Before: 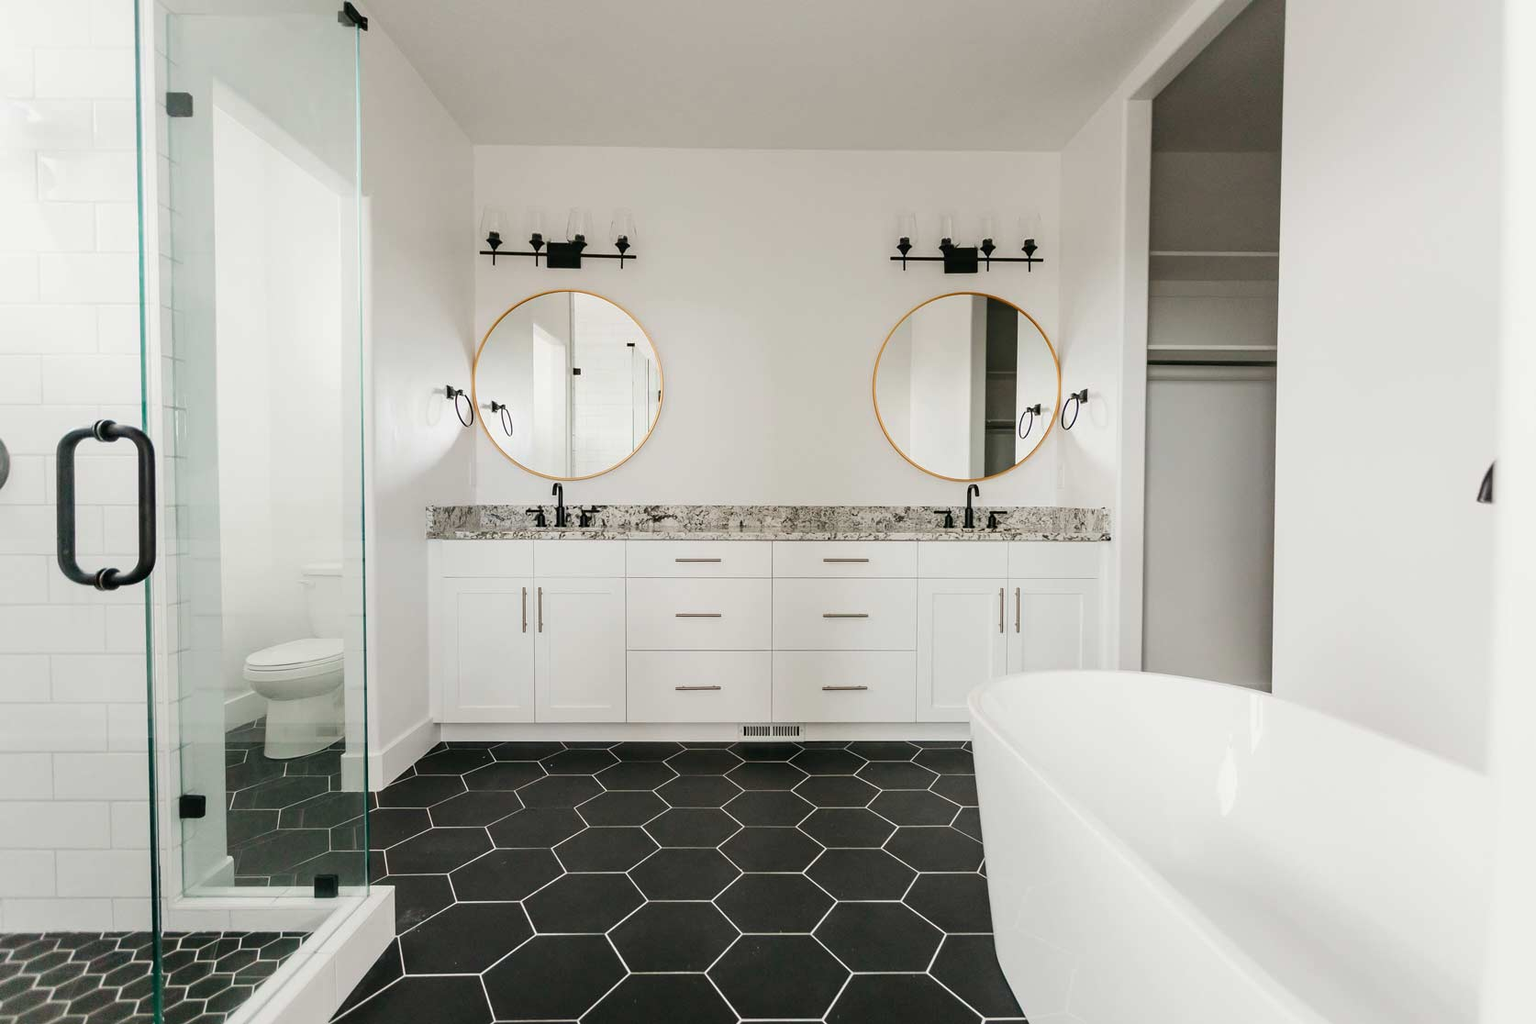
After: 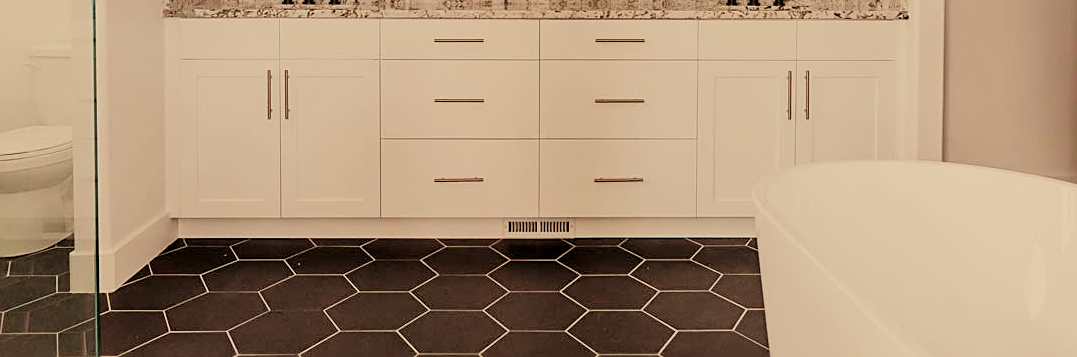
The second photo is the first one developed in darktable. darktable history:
local contrast: mode bilateral grid, contrast 20, coarseness 50, detail 120%, midtone range 0.2
filmic rgb: black relative exposure -7.65 EV, white relative exposure 4.56 EV, hardness 3.61
velvia: strength 9.25%
white balance: red 1.123, blue 0.83
crop: left 18.091%, top 51.13%, right 17.525%, bottom 16.85%
sharpen: on, module defaults
rgb levels: mode RGB, independent channels, levels [[0, 0.474, 1], [0, 0.5, 1], [0, 0.5, 1]]
